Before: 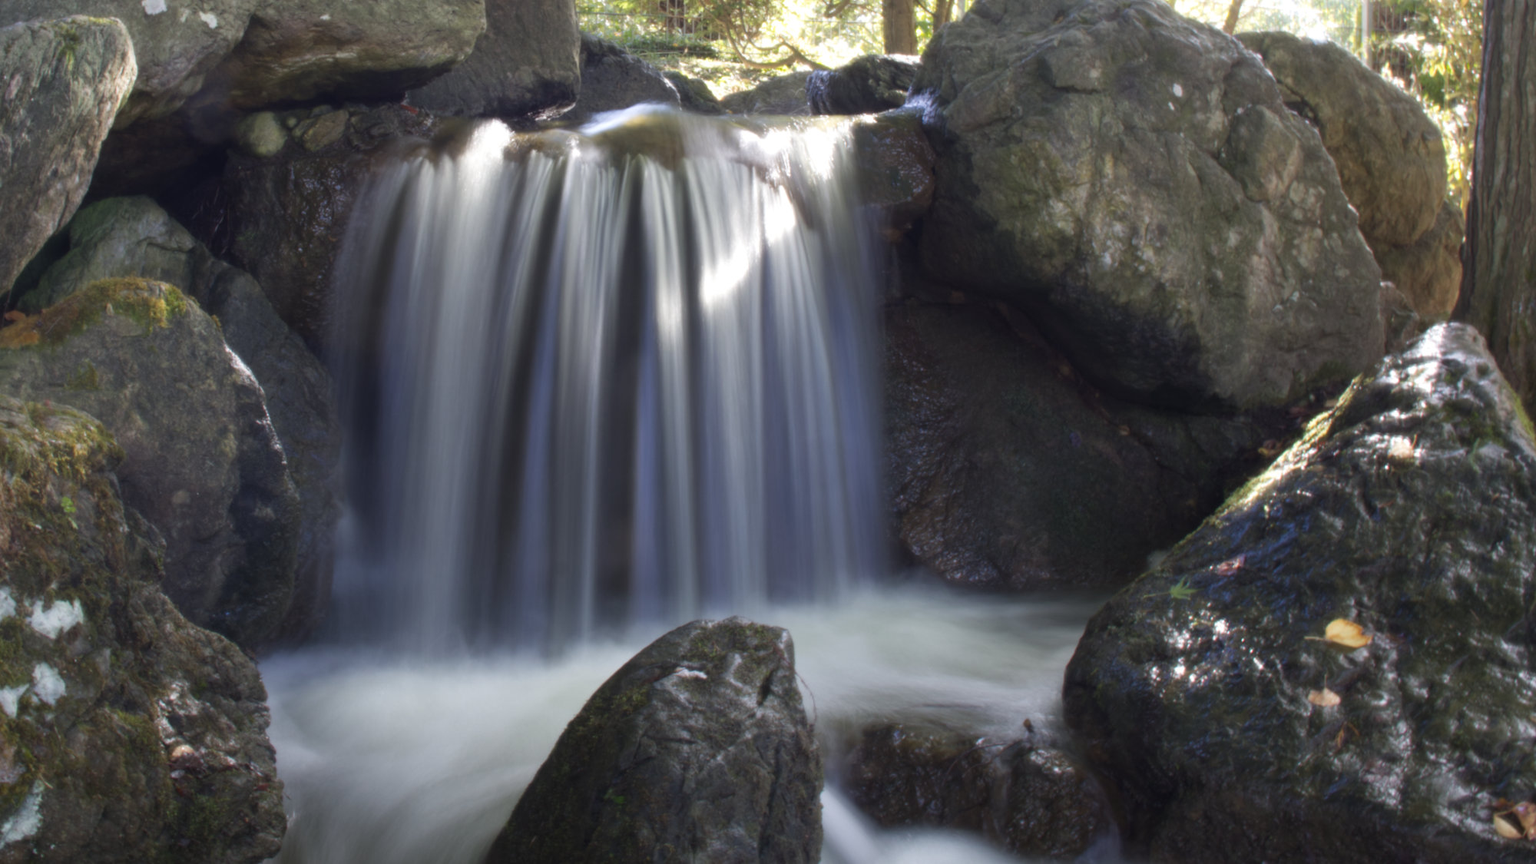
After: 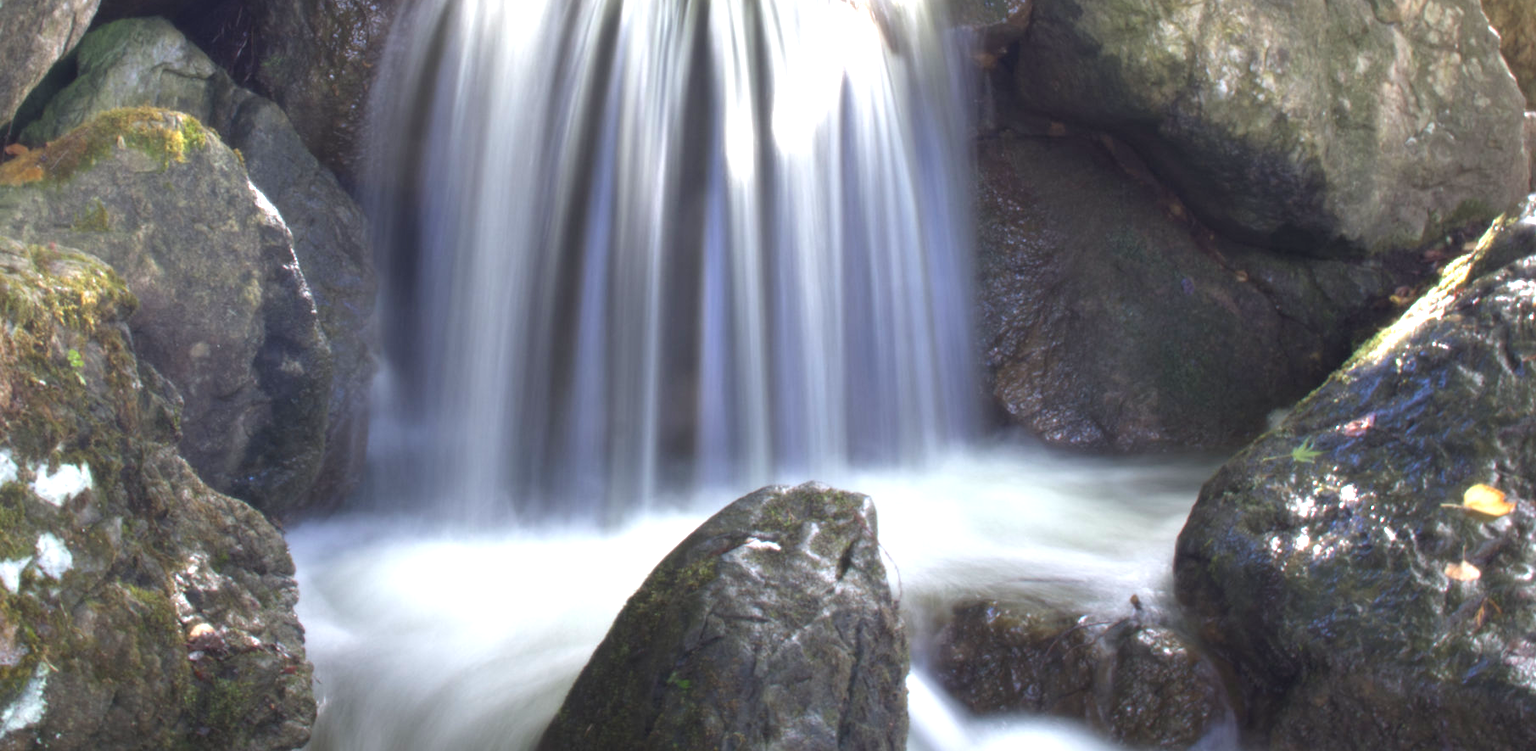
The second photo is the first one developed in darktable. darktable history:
crop: top 20.916%, right 9.437%, bottom 0.316%
exposure: black level correction 0, exposure 1.35 EV, compensate exposure bias true, compensate highlight preservation false
